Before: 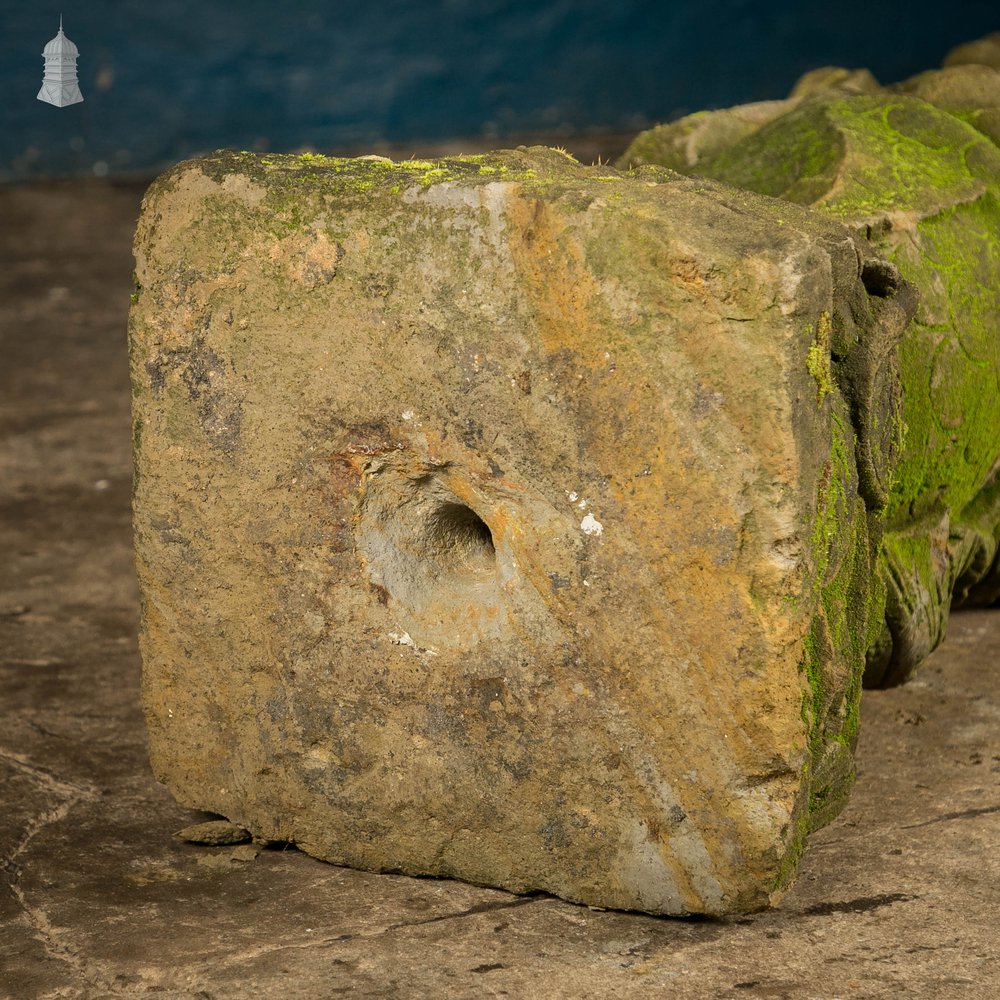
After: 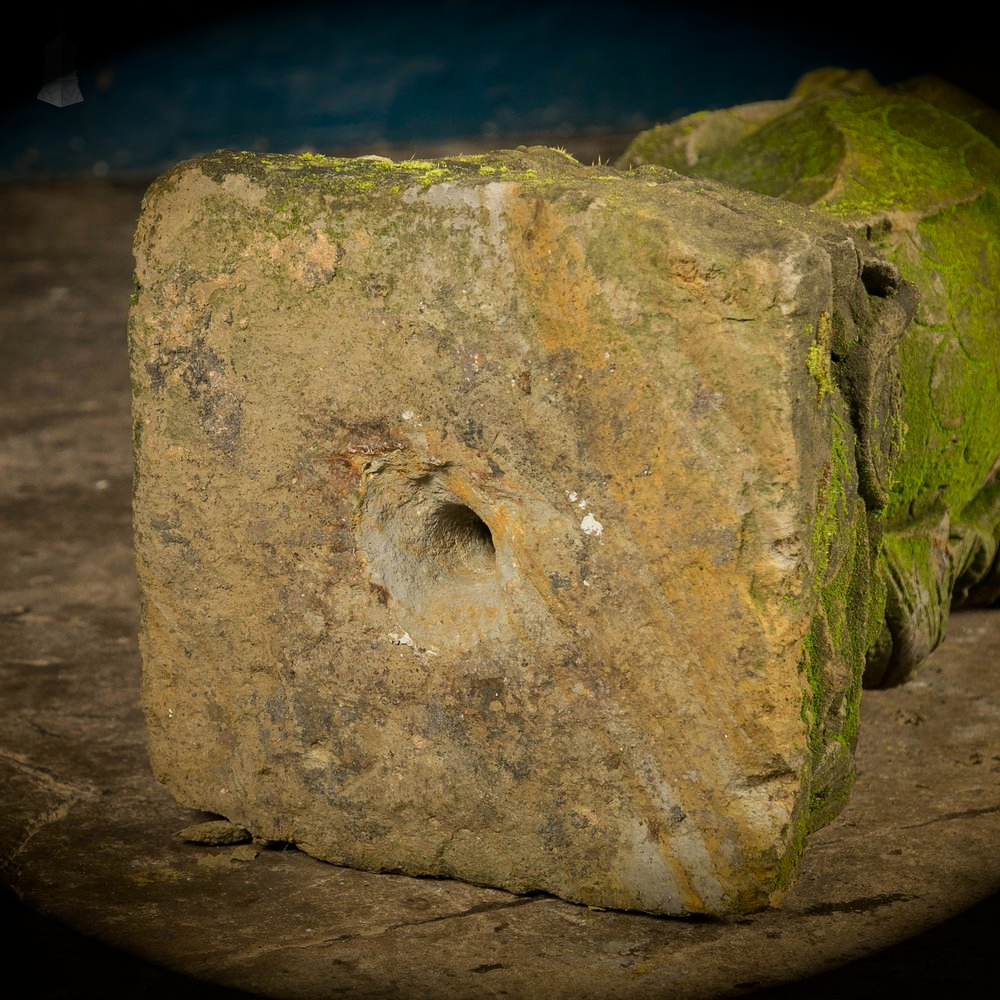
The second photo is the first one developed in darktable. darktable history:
exposure: exposure -0.115 EV, compensate exposure bias true, compensate highlight preservation false
vignetting: fall-off start 100.35%, brightness -0.996, saturation 0.5, width/height ratio 1.304, unbound false
